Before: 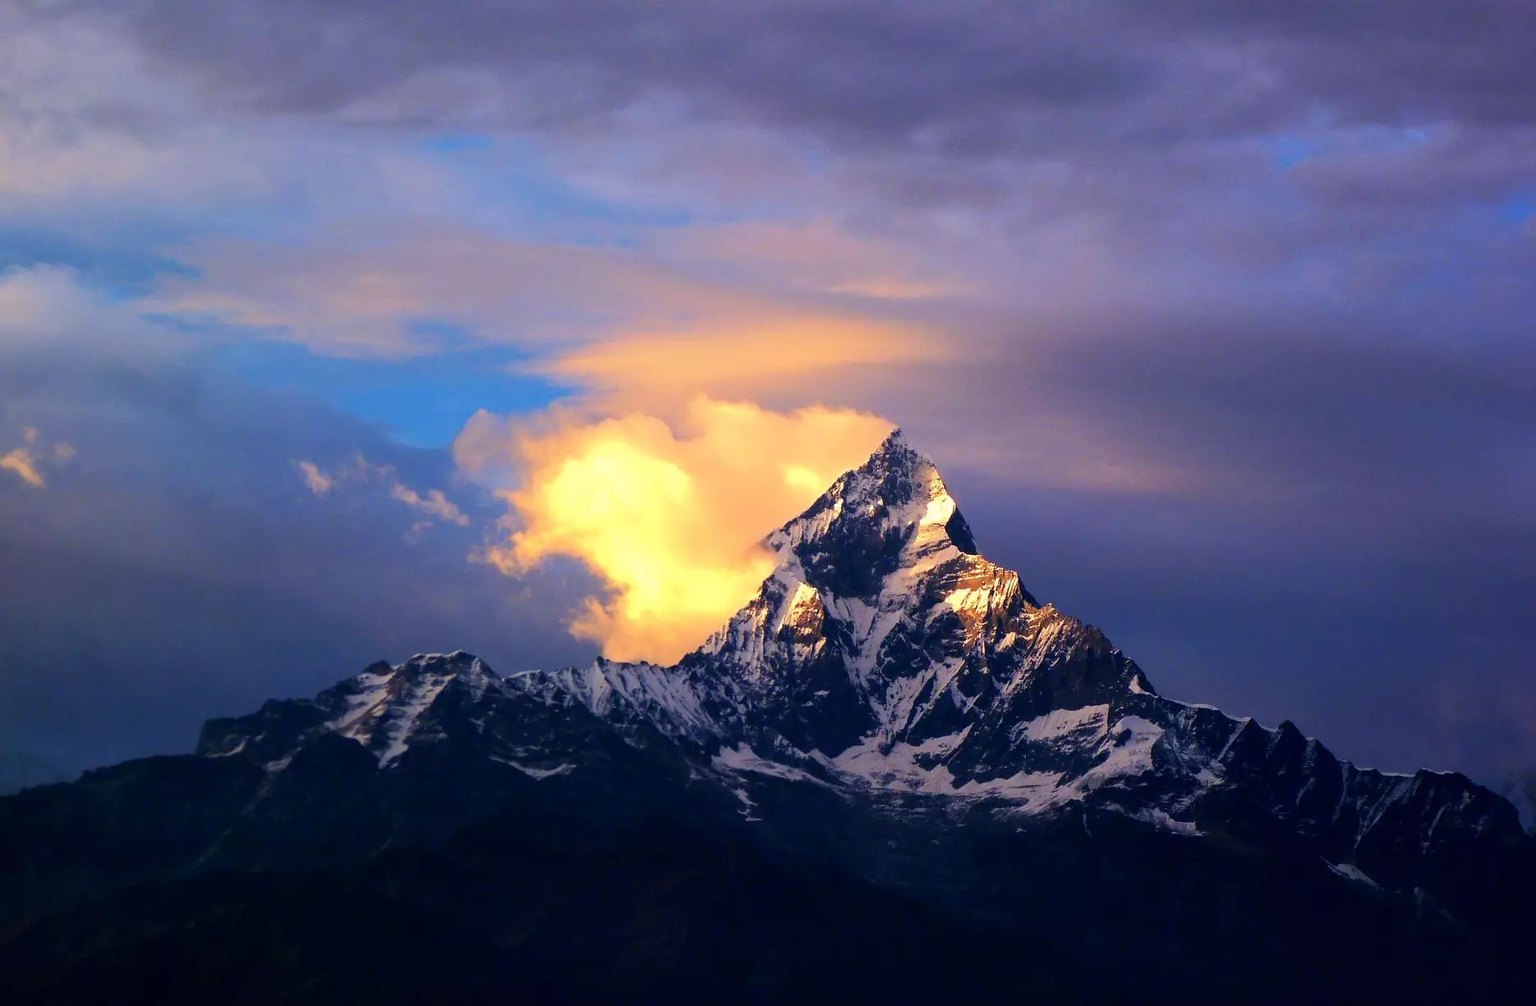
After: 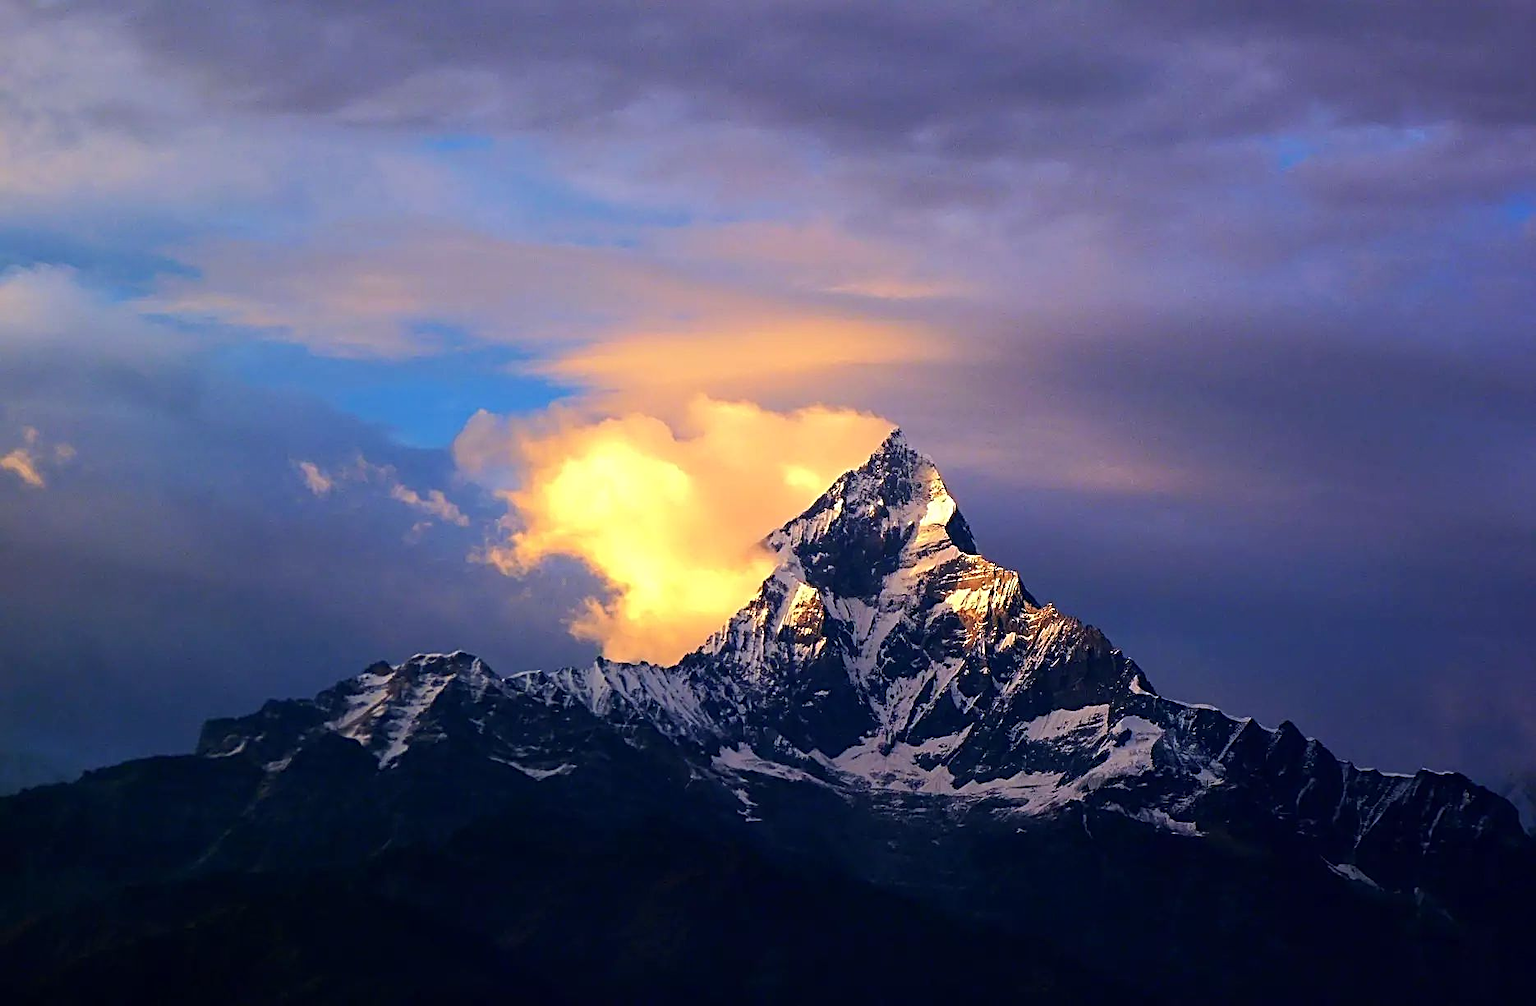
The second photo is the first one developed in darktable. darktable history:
sharpen: radius 2.676, amount 0.669
exposure: exposure 0.014 EV, compensate highlight preservation false
